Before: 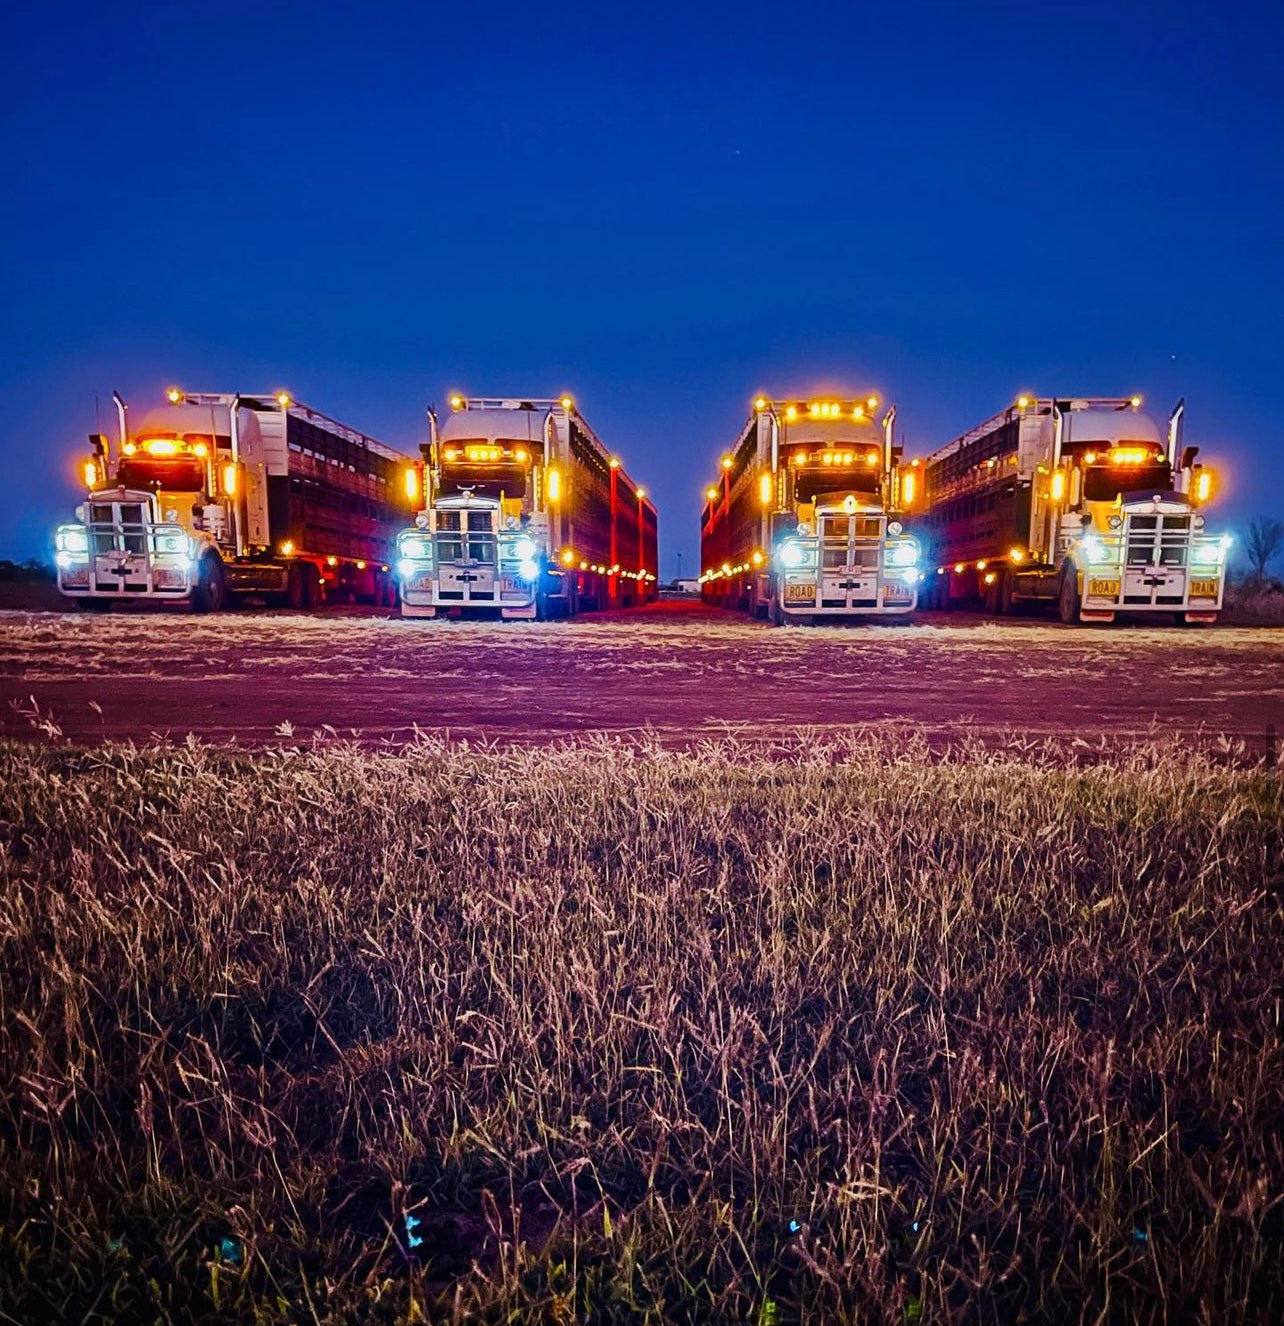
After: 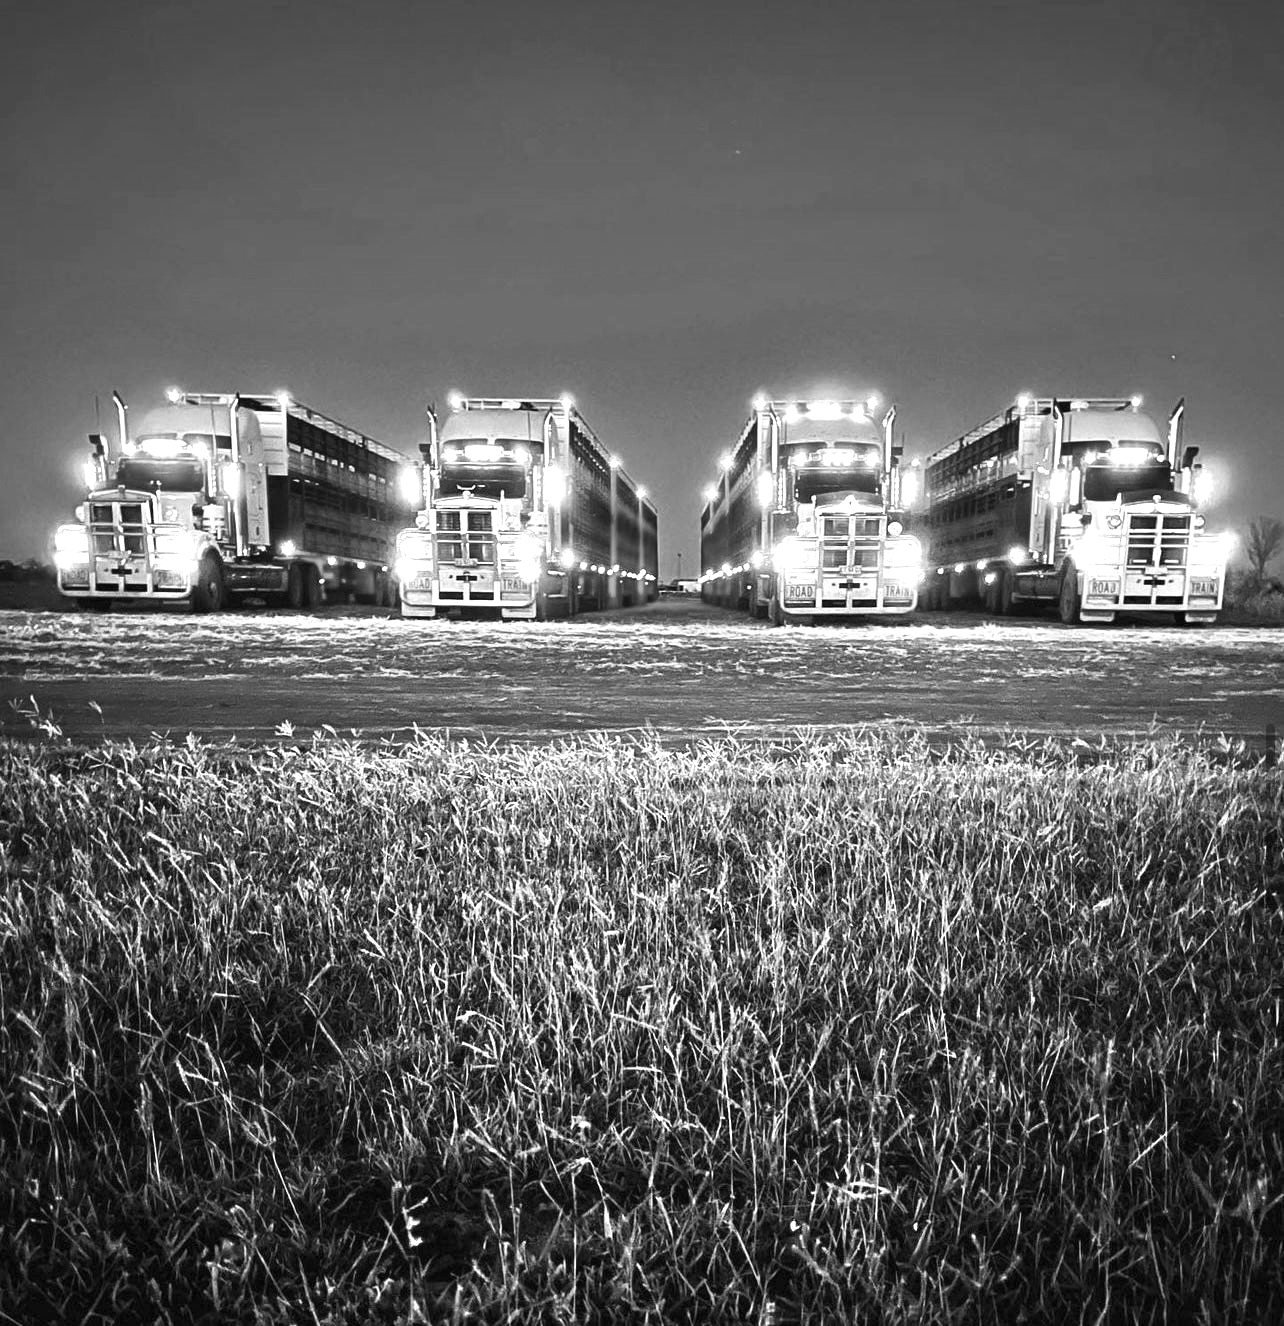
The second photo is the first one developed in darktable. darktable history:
exposure: black level correction 0, exposure 1.2 EV, compensate highlight preservation false
monochrome: a 16.01, b -2.65, highlights 0.52
contrast brightness saturation: contrast 0.05
